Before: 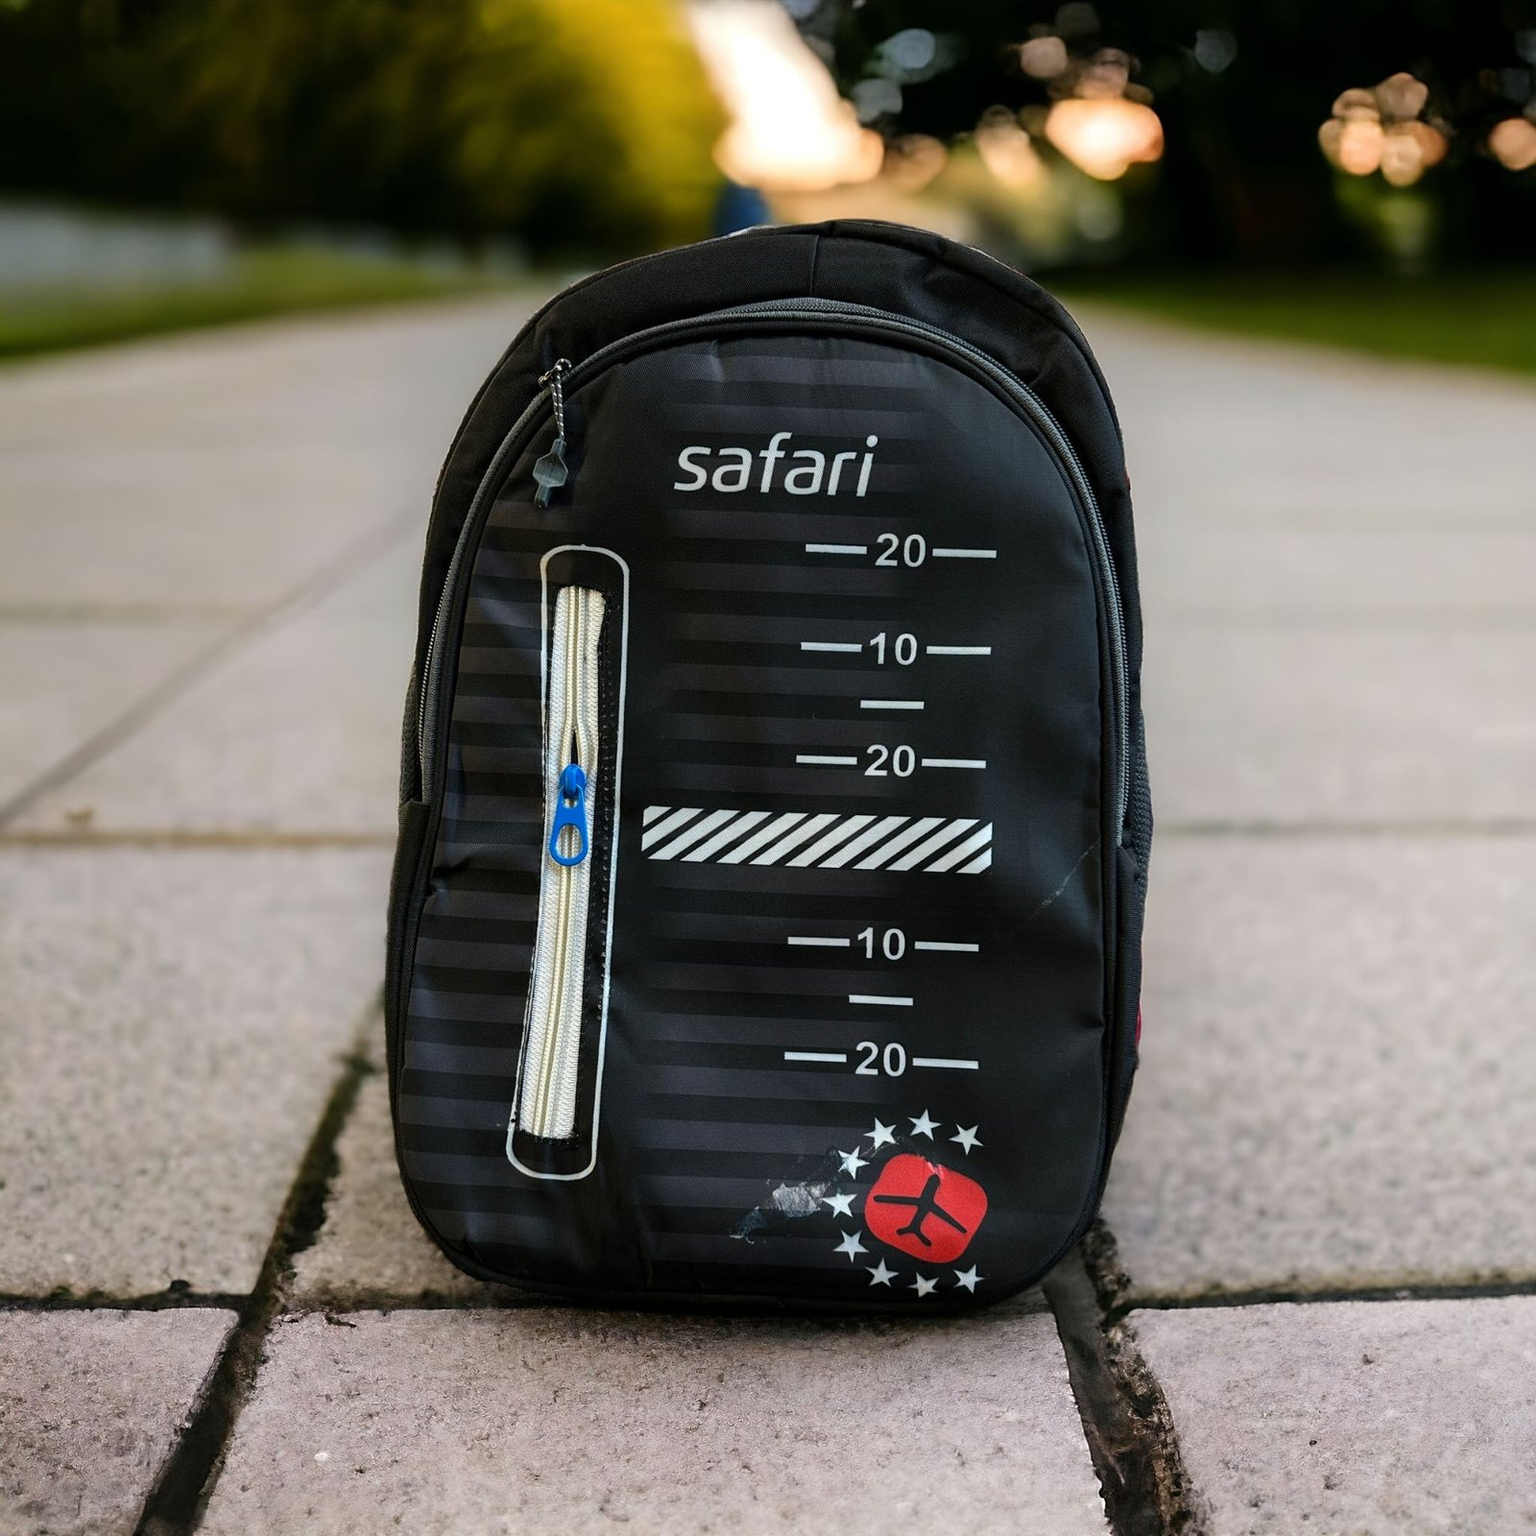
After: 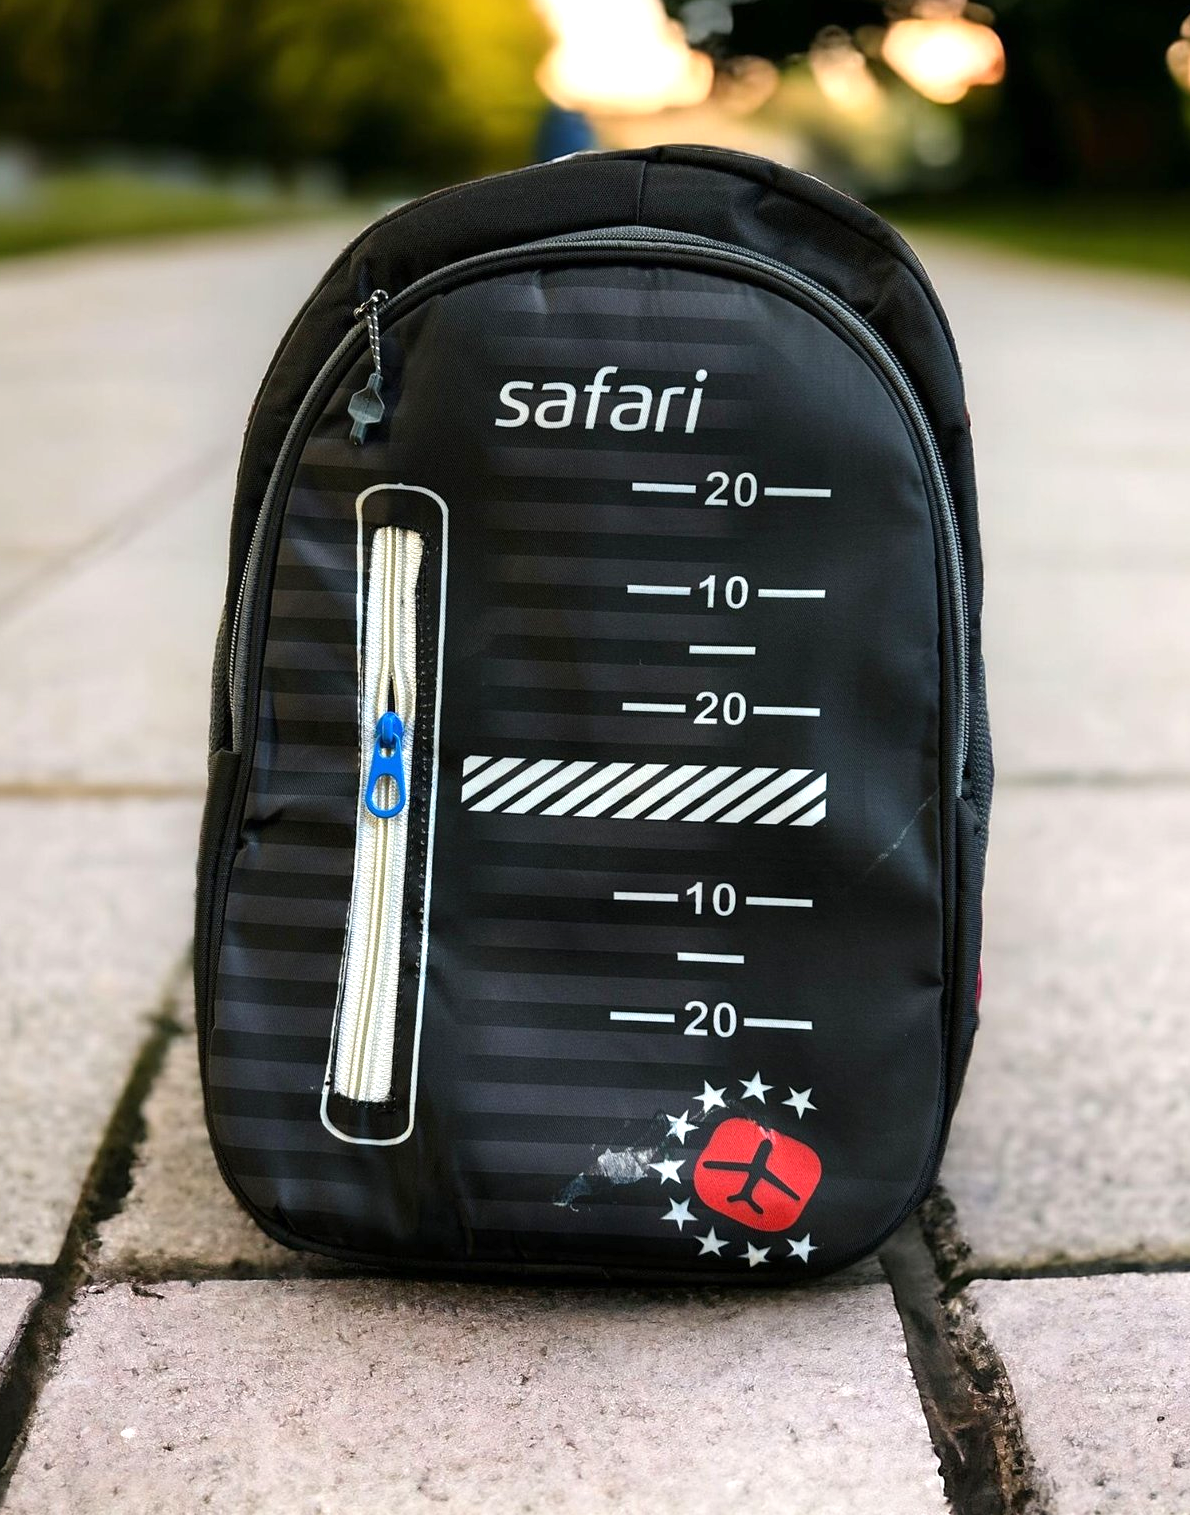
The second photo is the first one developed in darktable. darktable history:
exposure: exposure 0.585 EV, compensate highlight preservation false
crop and rotate: left 12.985%, top 5.273%, right 12.6%
